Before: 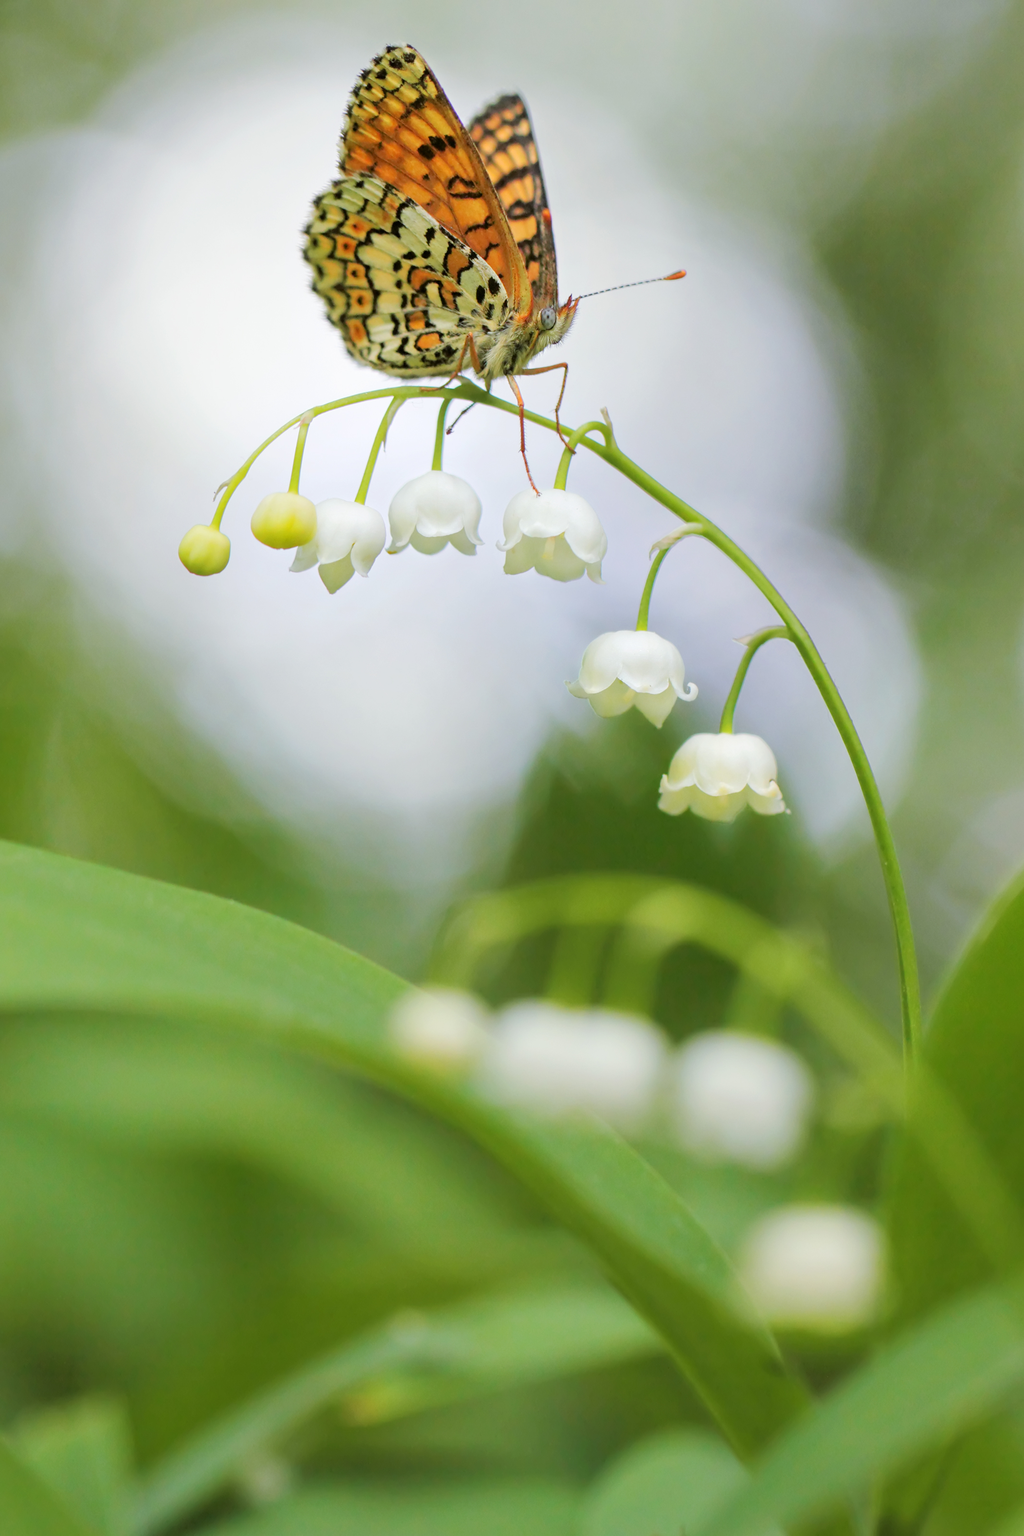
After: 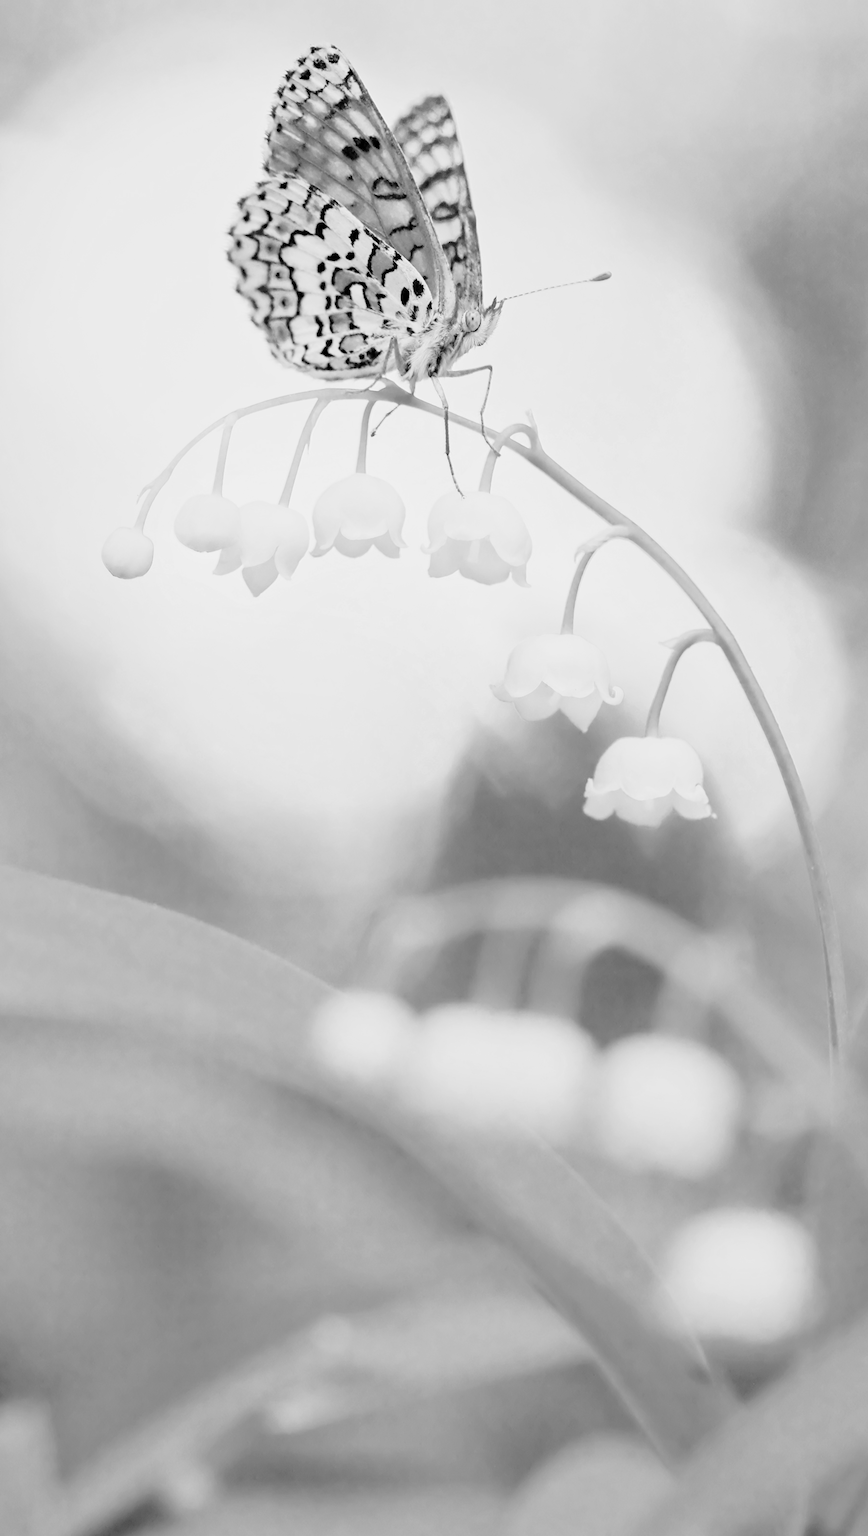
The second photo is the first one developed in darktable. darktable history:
crop: left 7.598%, right 7.873%
color zones: curves: ch0 [(0, 0.363) (0.128, 0.373) (0.25, 0.5) (0.402, 0.407) (0.521, 0.525) (0.63, 0.559) (0.729, 0.662) (0.867, 0.471)]; ch1 [(0, 0.515) (0.136, 0.618) (0.25, 0.5) (0.378, 0) (0.516, 0) (0.622, 0.593) (0.737, 0.819) (0.87, 0.593)]; ch2 [(0, 0.529) (0.128, 0.471) (0.282, 0.451) (0.386, 0.662) (0.516, 0.525) (0.633, 0.554) (0.75, 0.62) (0.875, 0.441)]
color balance rgb: shadows lift › luminance -28.76%, shadows lift › chroma 15%, shadows lift › hue 270°, power › chroma 1%, power › hue 255°, highlights gain › luminance 7.14%, highlights gain › chroma 2%, highlights gain › hue 90°, global offset › luminance -0.29%, global offset › hue 260°, perceptual saturation grading › global saturation 20%, perceptual saturation grading › highlights -13.92%, perceptual saturation grading › shadows 50%
filmic rgb: black relative exposure -7.65 EV, white relative exposure 4.56 EV, hardness 3.61, contrast 1.05
color correction: highlights a* -8, highlights b* 3.1
monochrome: a 32, b 64, size 2.3
exposure: black level correction 0.001, exposure 1.719 EV, compensate exposure bias true, compensate highlight preservation false
